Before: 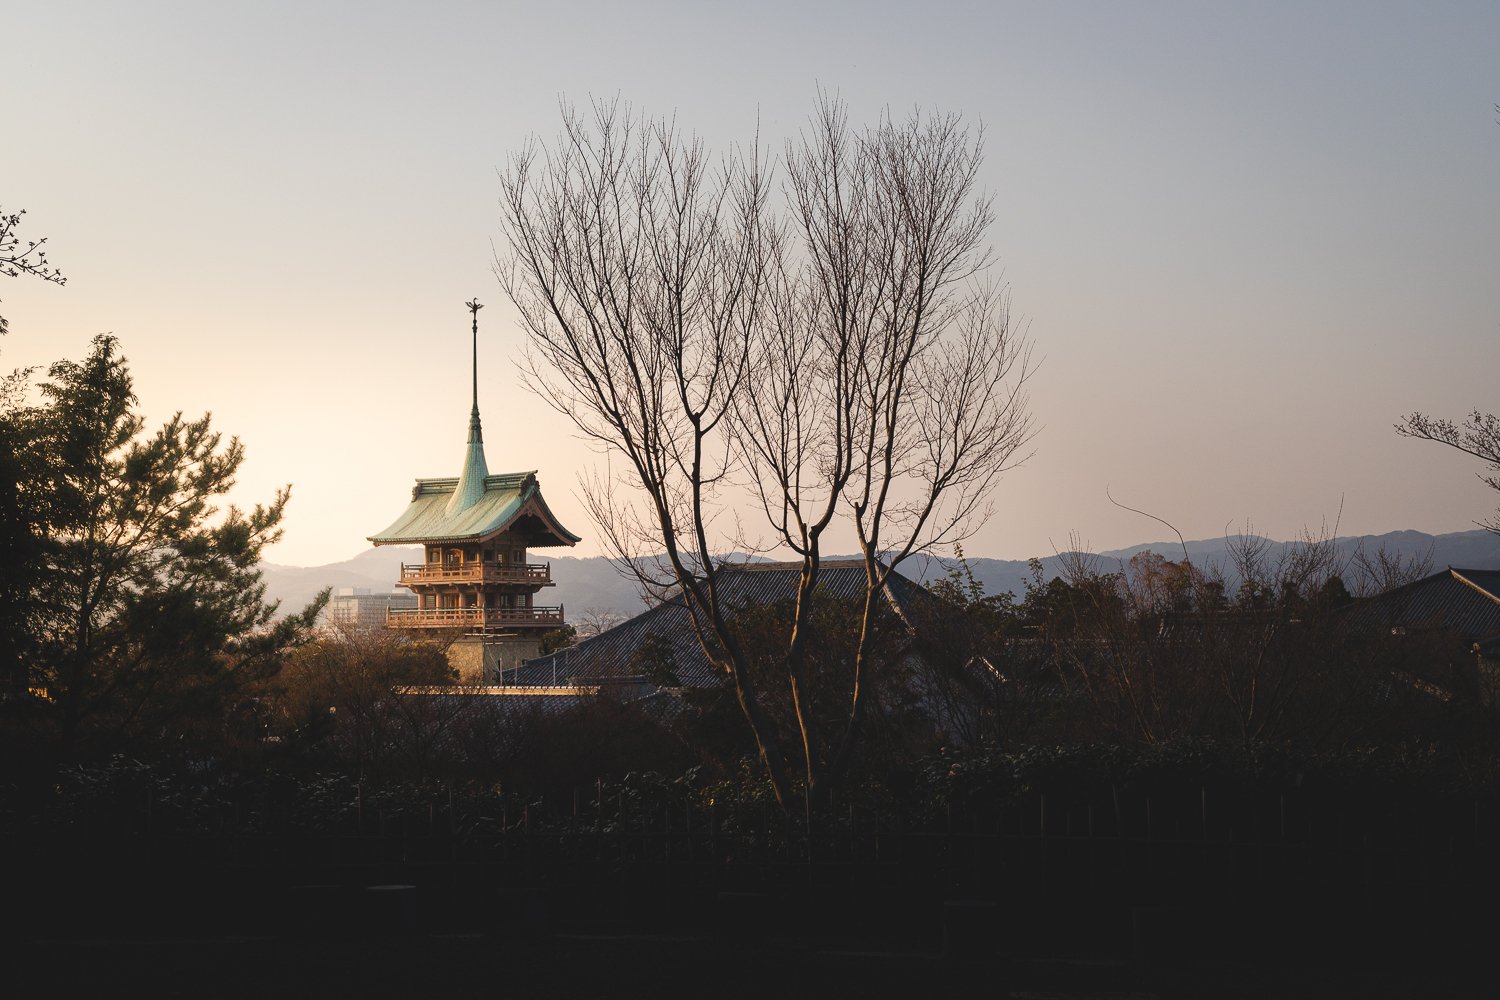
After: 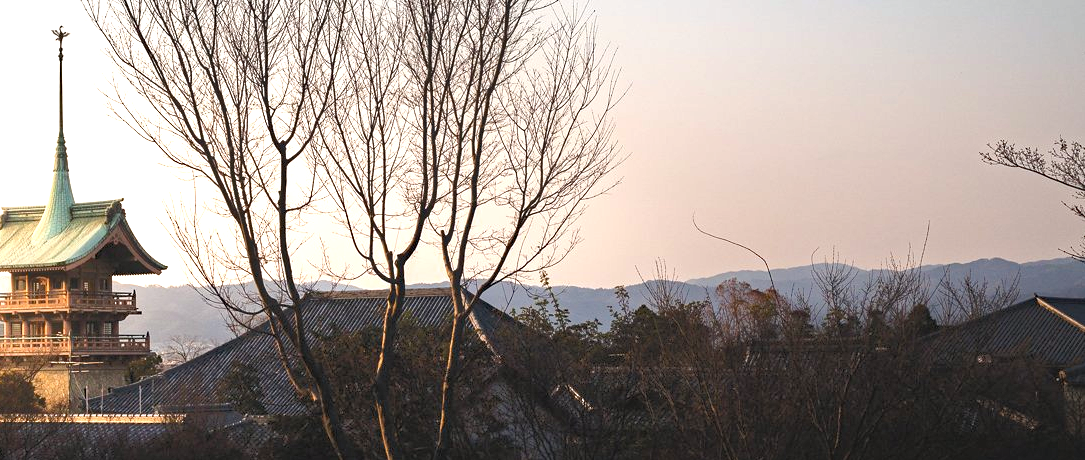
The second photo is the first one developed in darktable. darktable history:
exposure: exposure 0.945 EV, compensate highlight preservation false
crop and rotate: left 27.618%, top 27.229%, bottom 26.713%
tone equalizer: -8 EV -1.86 EV, -7 EV -1.17 EV, -6 EV -1.64 EV, mask exposure compensation -0.504 EV
haze removal: compatibility mode true, adaptive false
